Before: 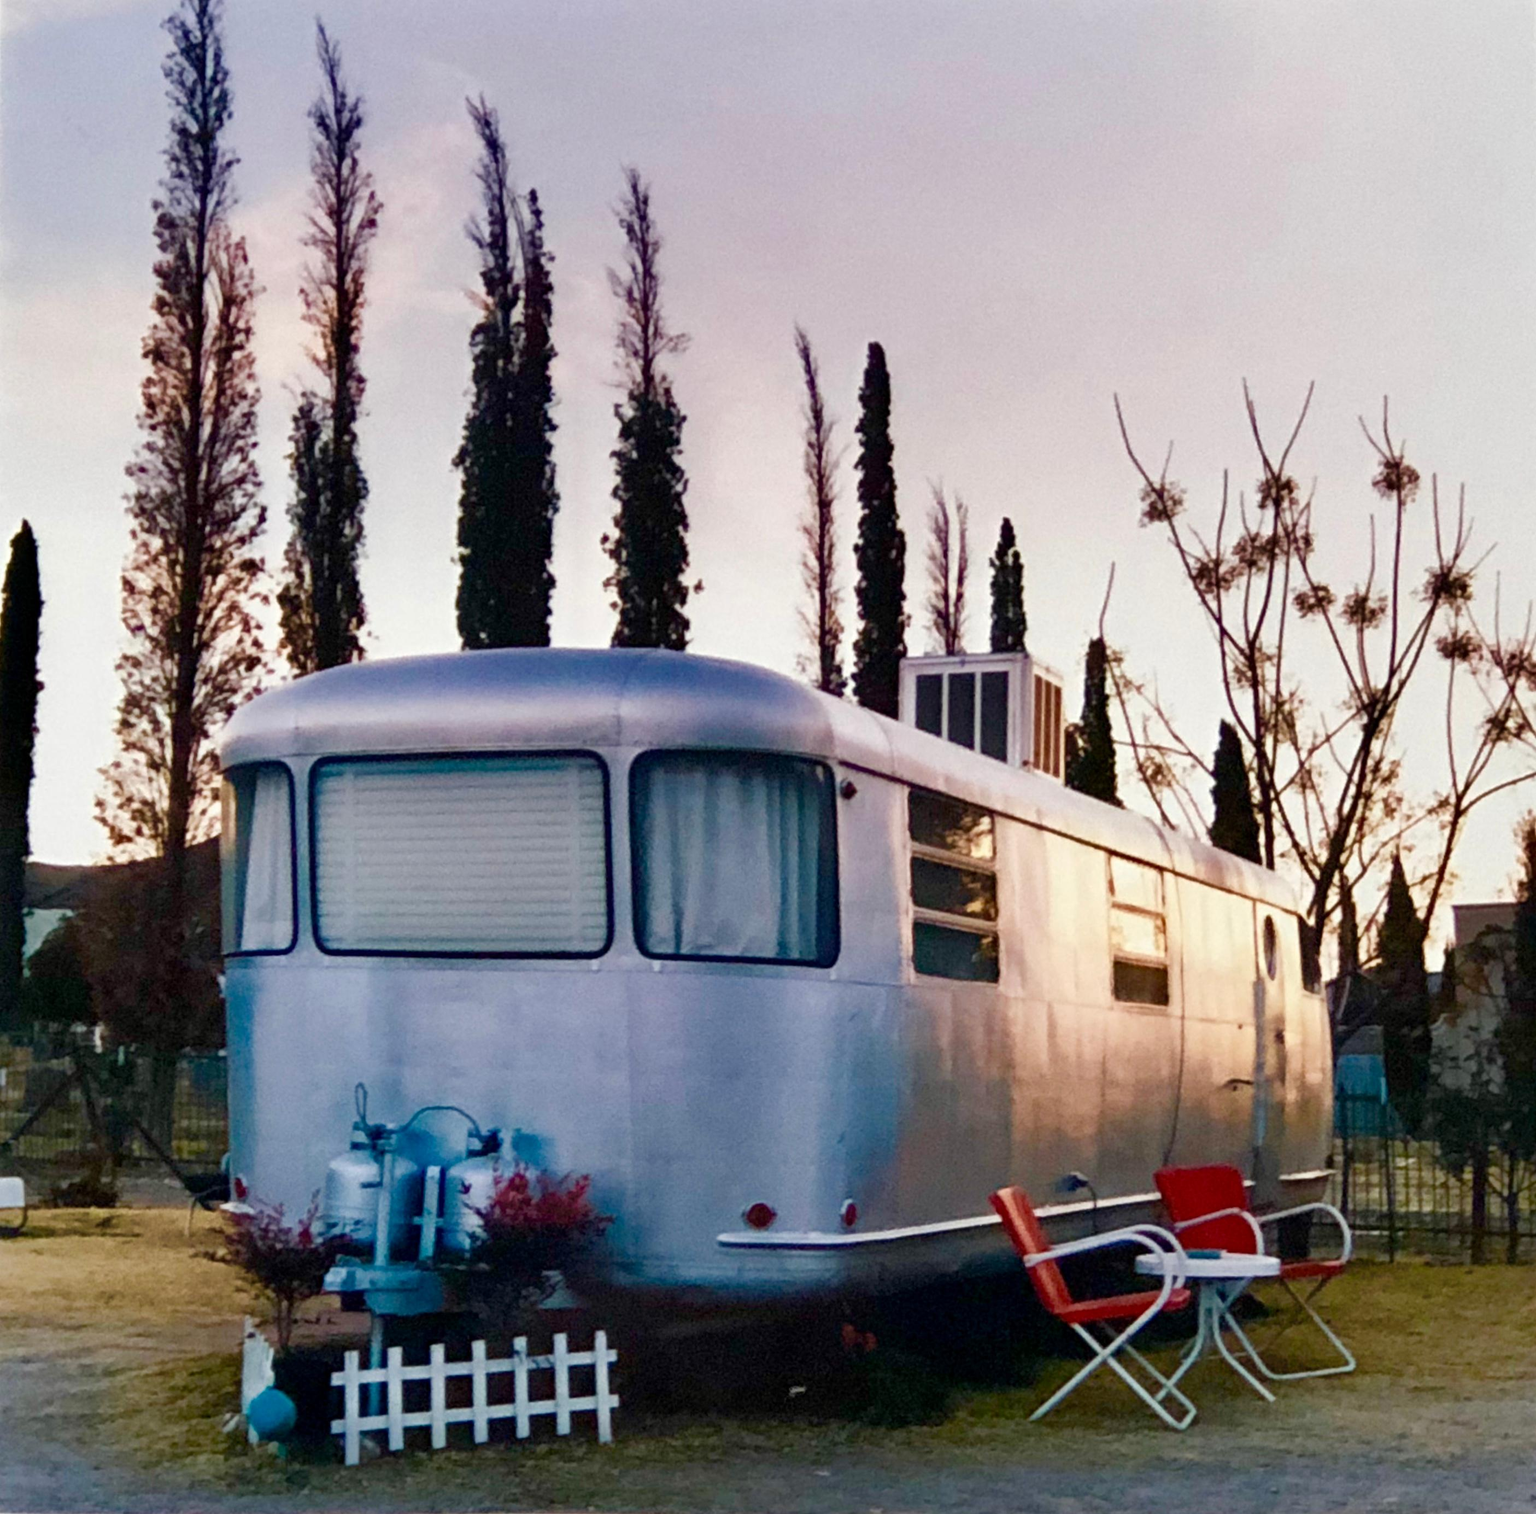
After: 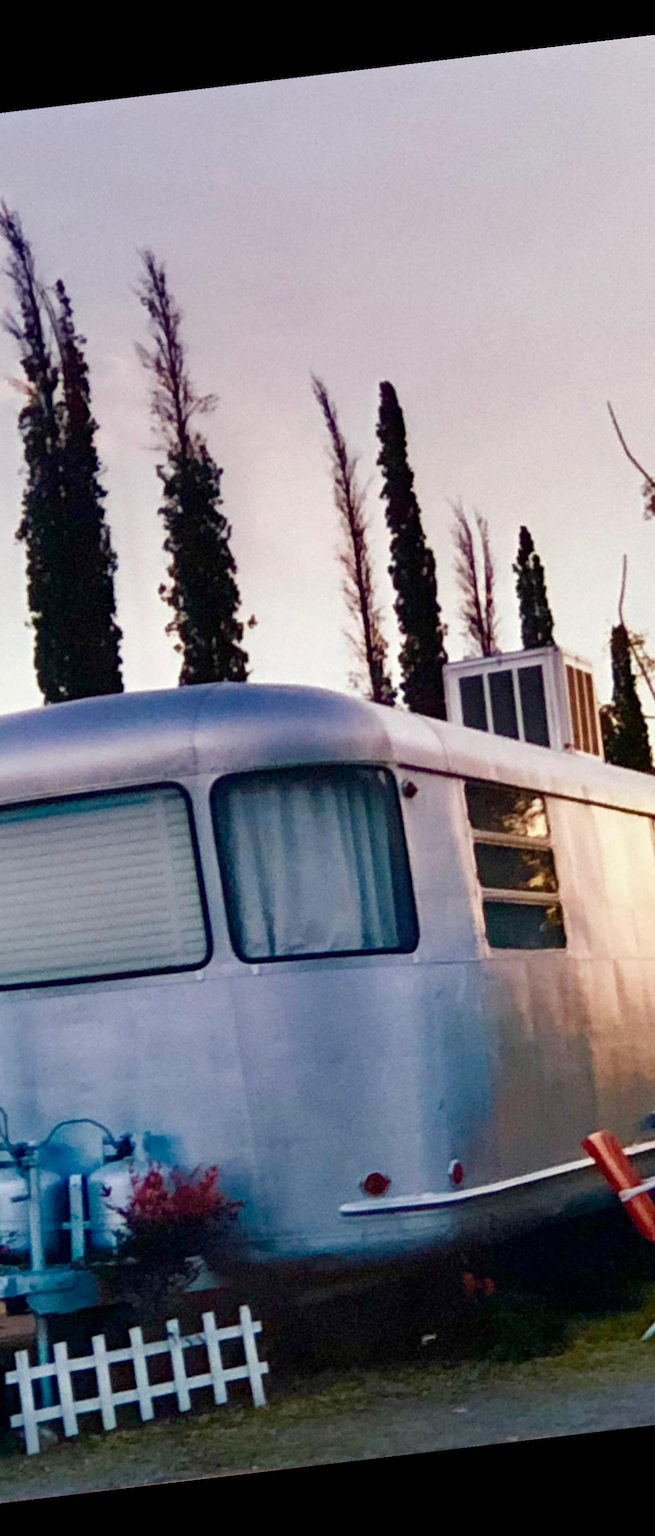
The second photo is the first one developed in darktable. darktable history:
rotate and perspective: rotation -6.83°, automatic cropping off
crop: left 28.583%, right 29.231%
